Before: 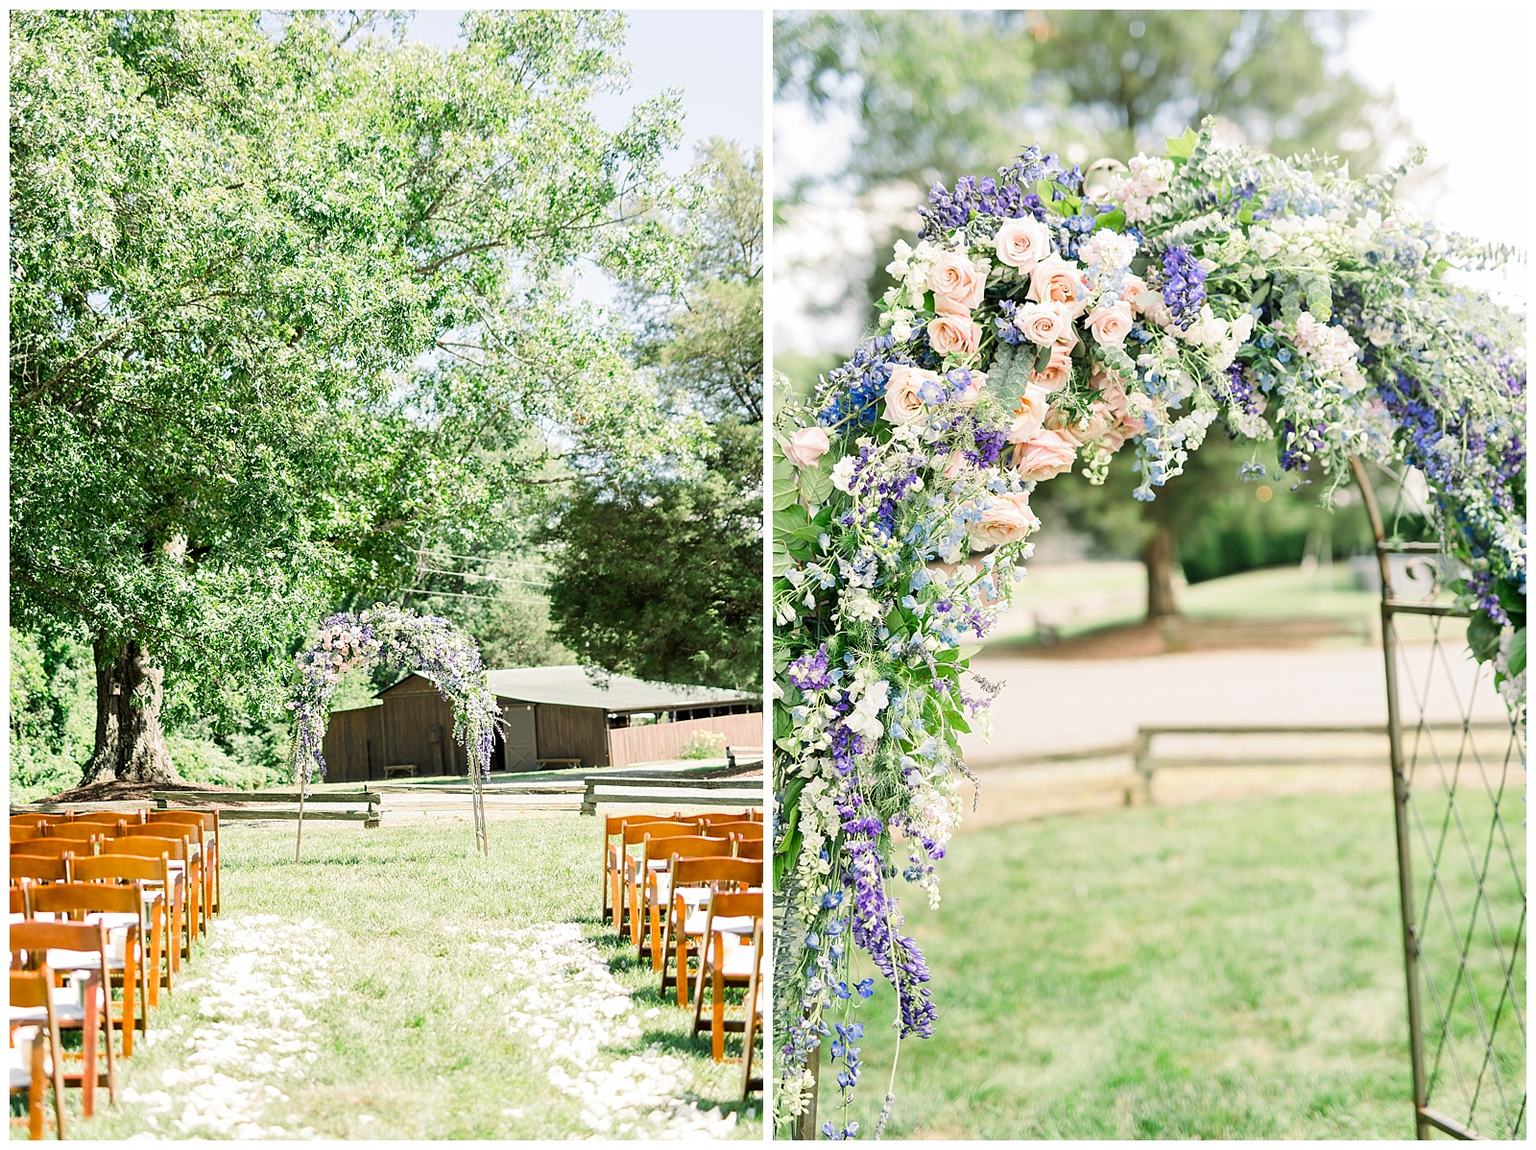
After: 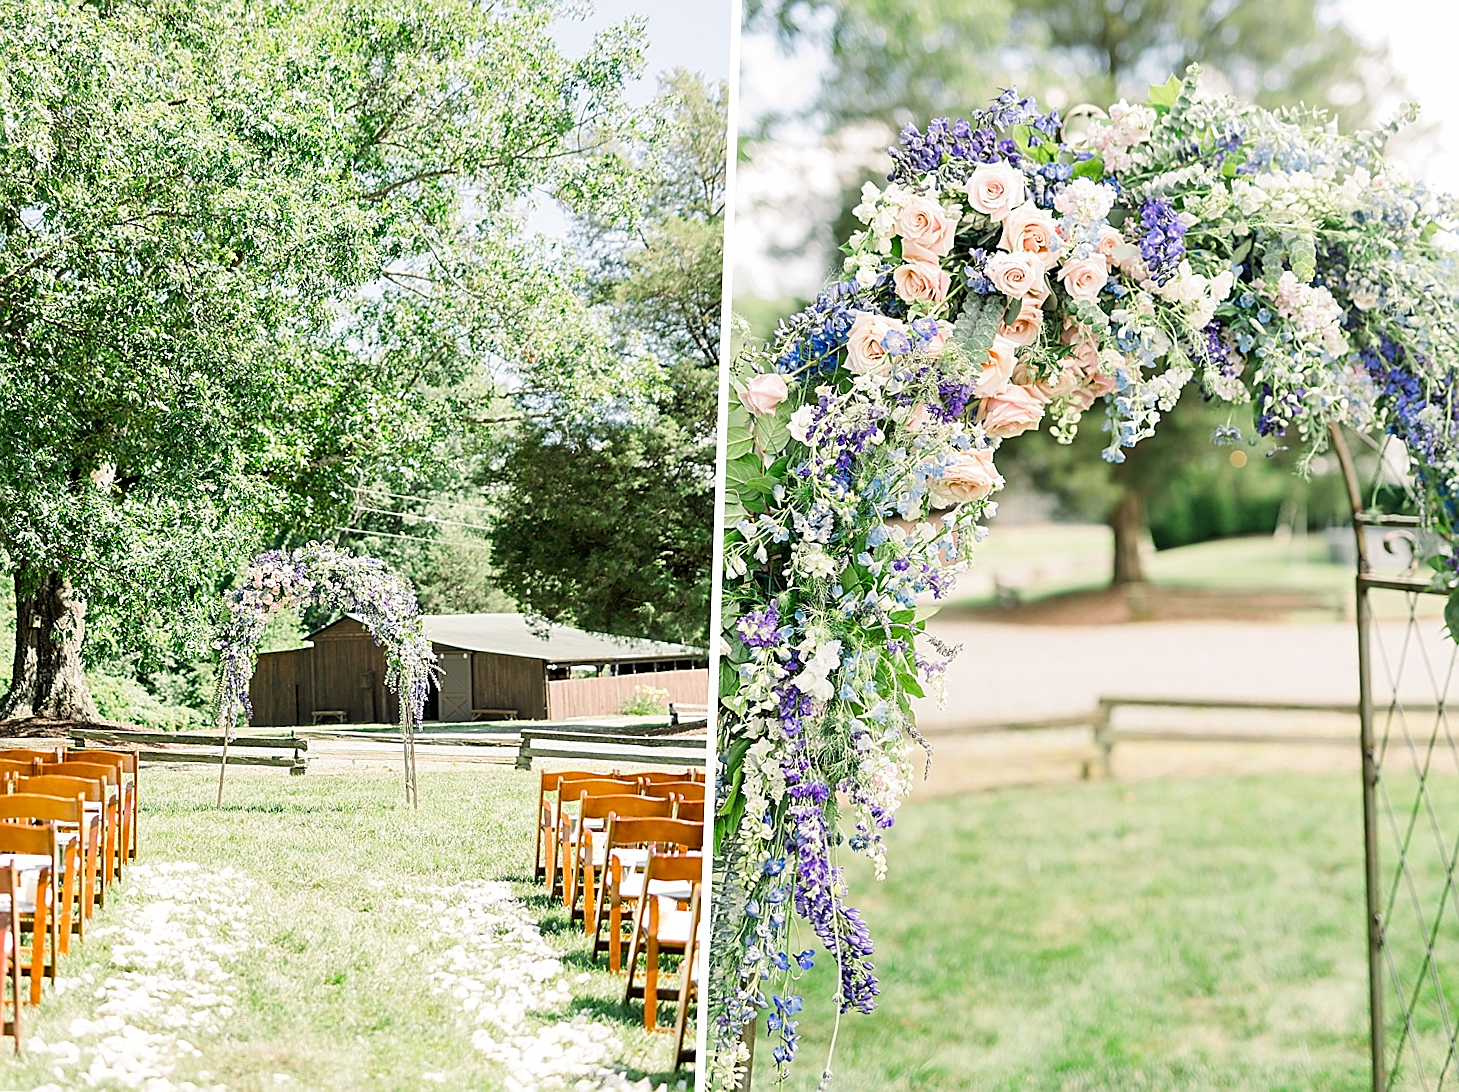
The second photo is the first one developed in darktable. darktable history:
sharpen: amount 0.55
crop and rotate: angle -1.96°, left 3.097%, top 4.154%, right 1.586%, bottom 0.529%
